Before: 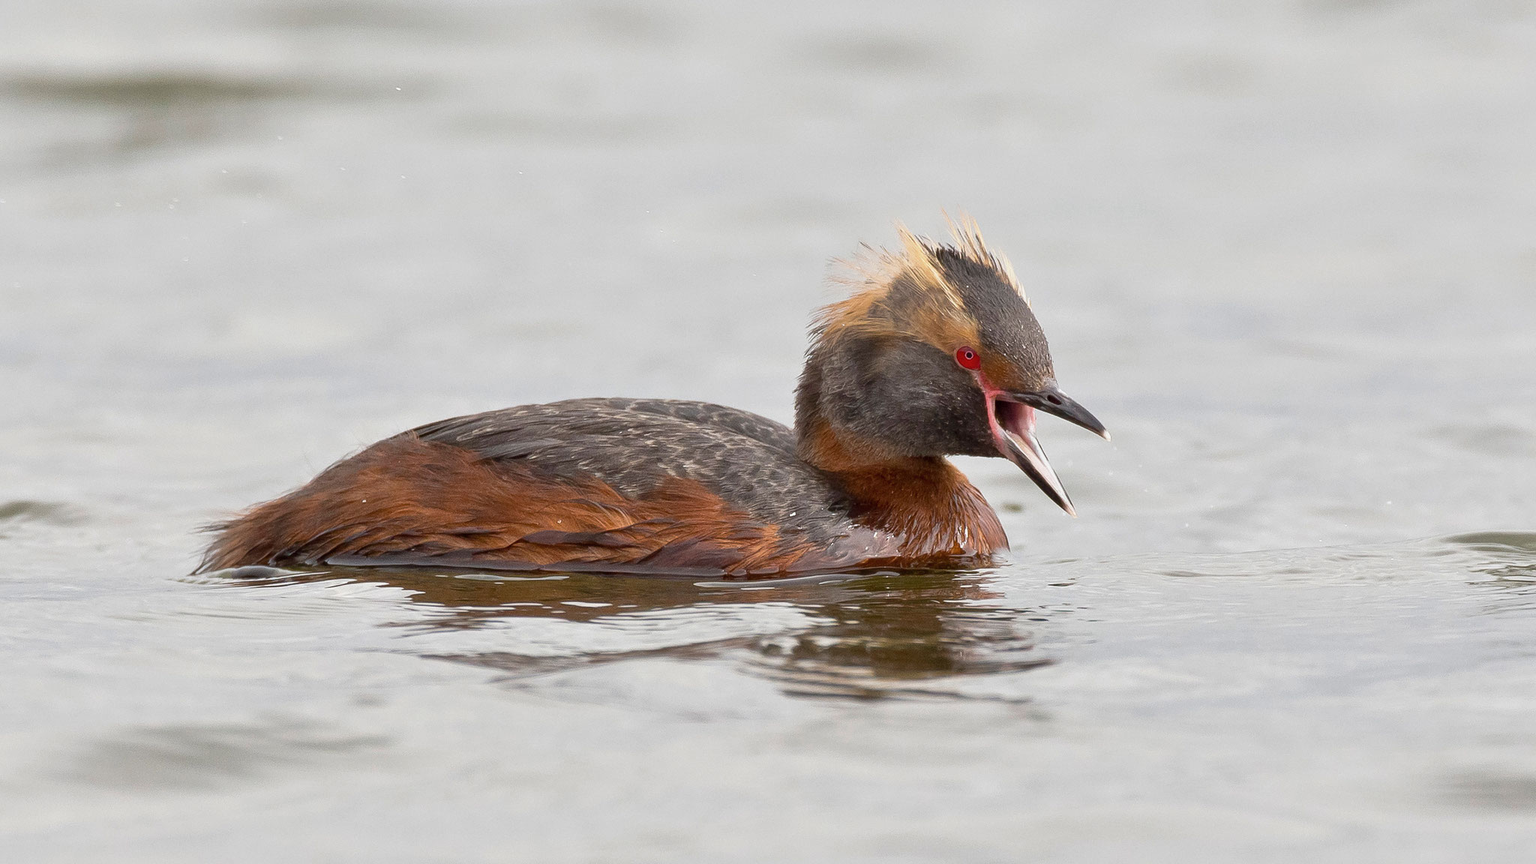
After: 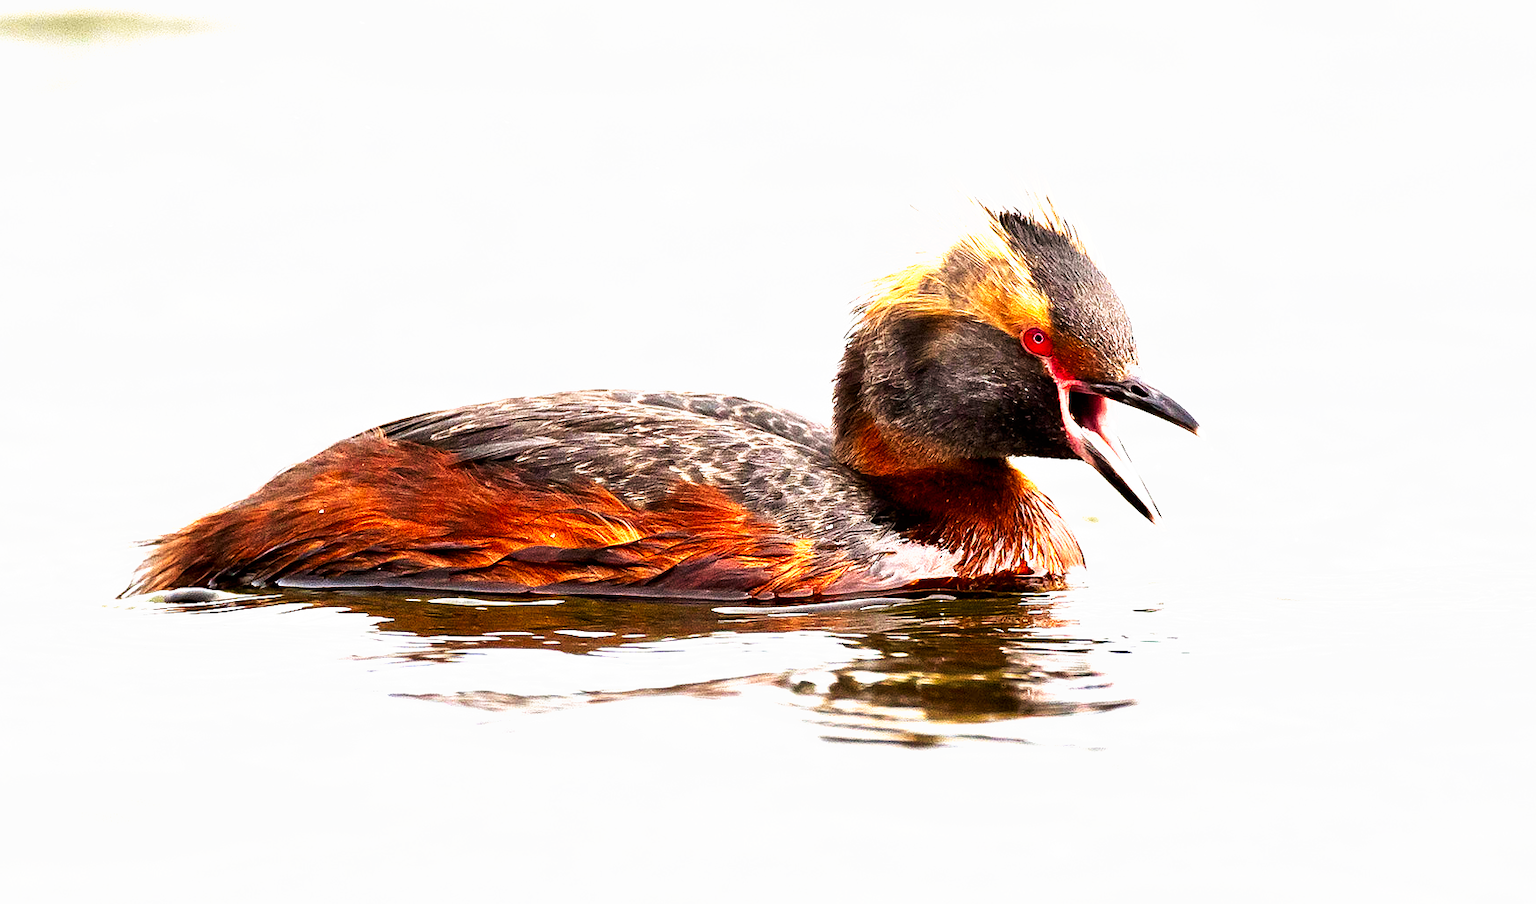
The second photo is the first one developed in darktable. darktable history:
exposure: exposure 0.422 EV, compensate highlight preservation false
tone curve: curves: ch0 [(0, 0) (0.003, 0) (0.011, 0) (0.025, 0) (0.044, 0.001) (0.069, 0.003) (0.1, 0.003) (0.136, 0.006) (0.177, 0.014) (0.224, 0.056) (0.277, 0.128) (0.335, 0.218) (0.399, 0.346) (0.468, 0.512) (0.543, 0.713) (0.623, 0.898) (0.709, 0.987) (0.801, 0.99) (0.898, 0.99) (1, 1)], preserve colors none
tone equalizer: -7 EV 0.113 EV
crop: left 6.091%, top 8.128%, right 9.533%, bottom 3.568%
